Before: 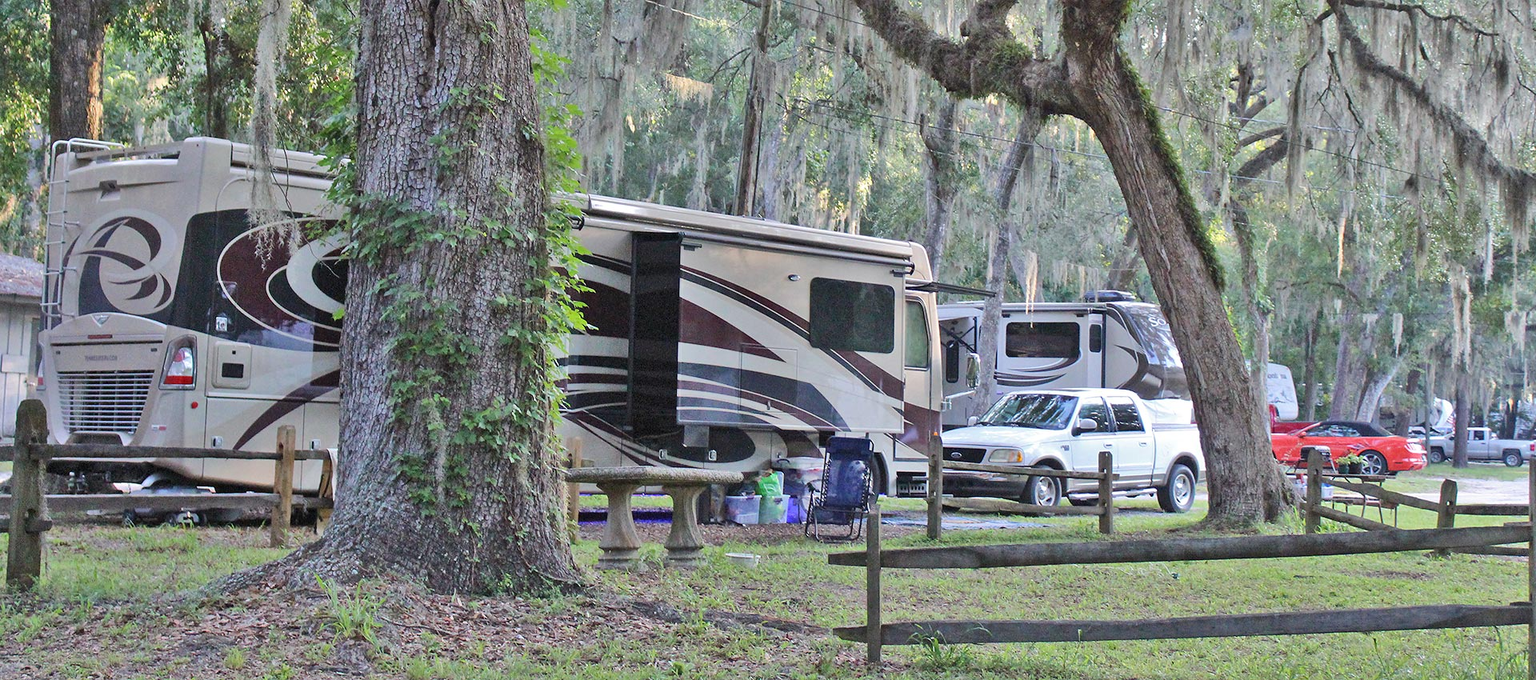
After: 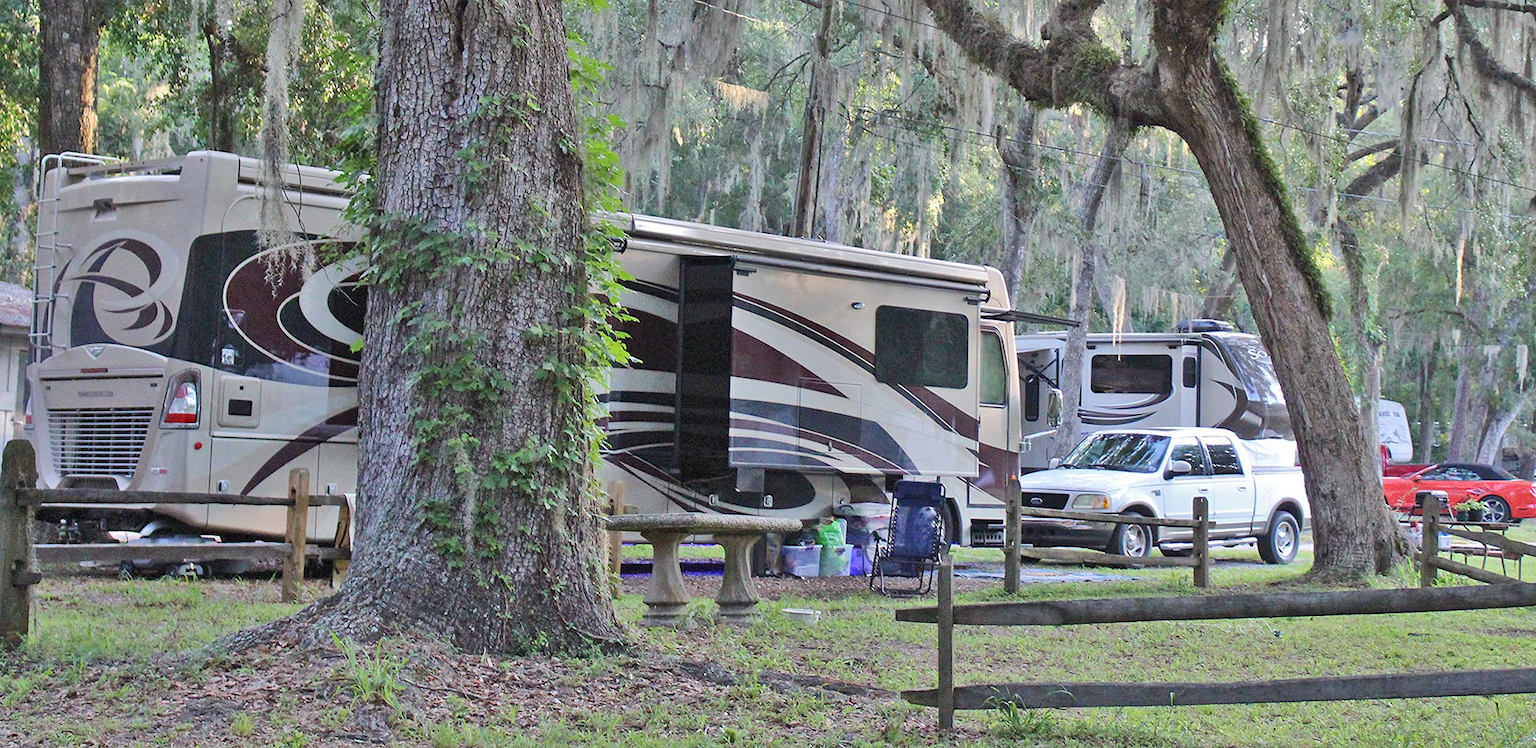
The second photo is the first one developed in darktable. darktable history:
crop and rotate: left 0.954%, right 8.121%
tone equalizer: on, module defaults
